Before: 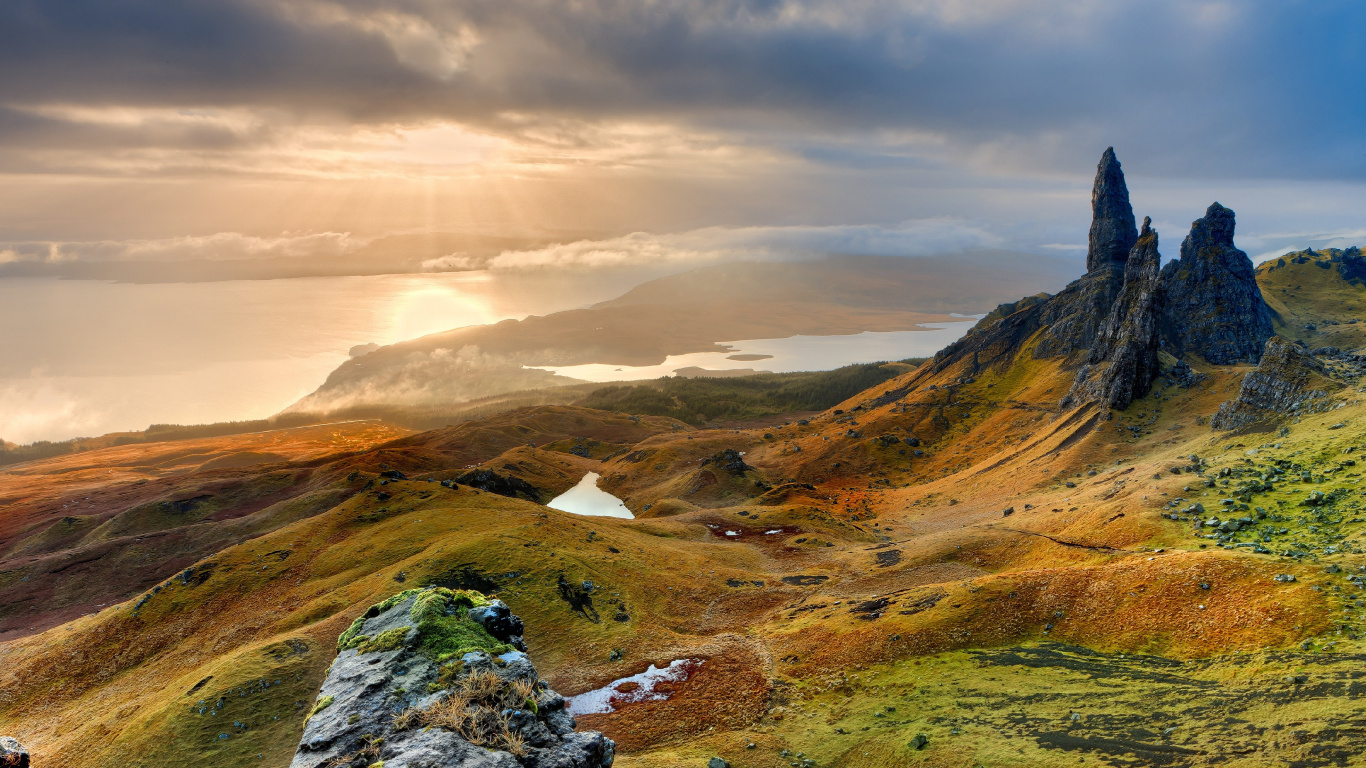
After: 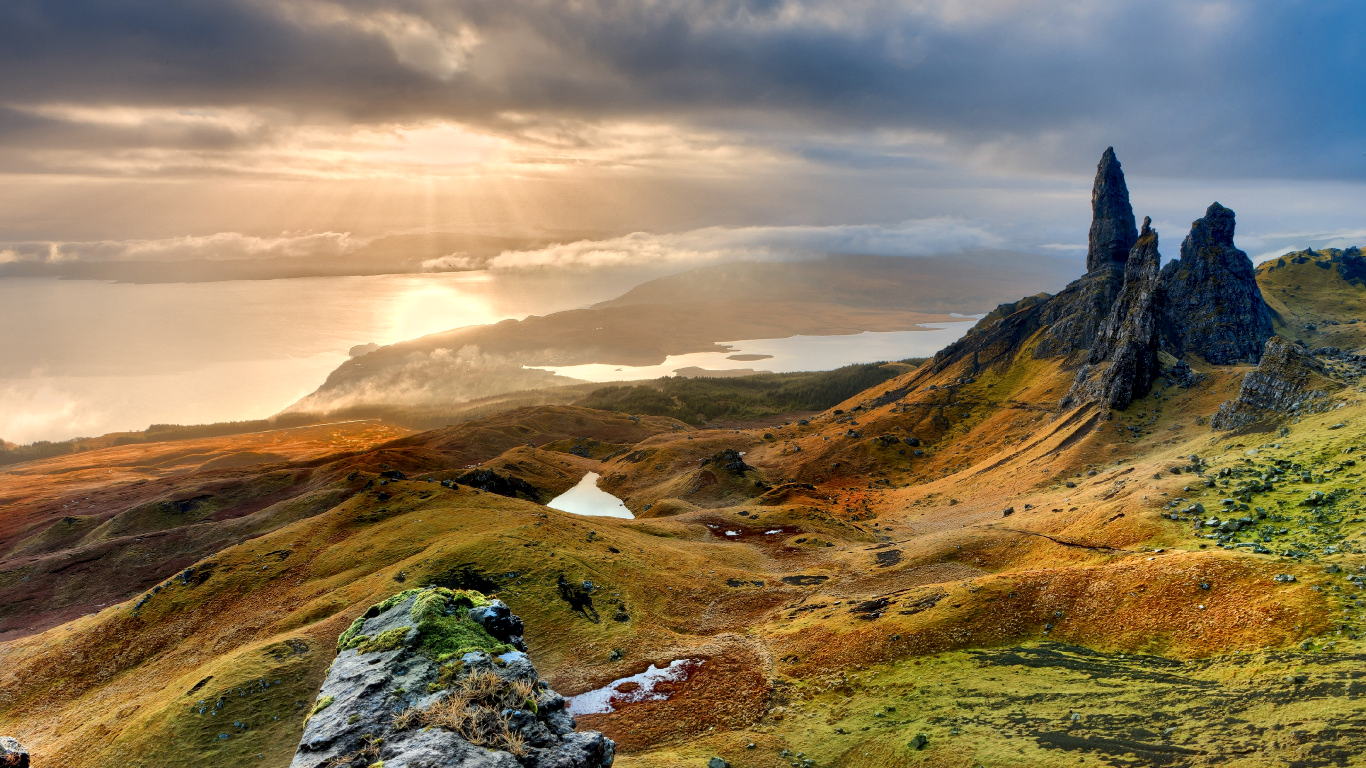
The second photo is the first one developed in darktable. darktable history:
local contrast: mode bilateral grid, contrast 19, coarseness 50, detail 141%, midtone range 0.2
